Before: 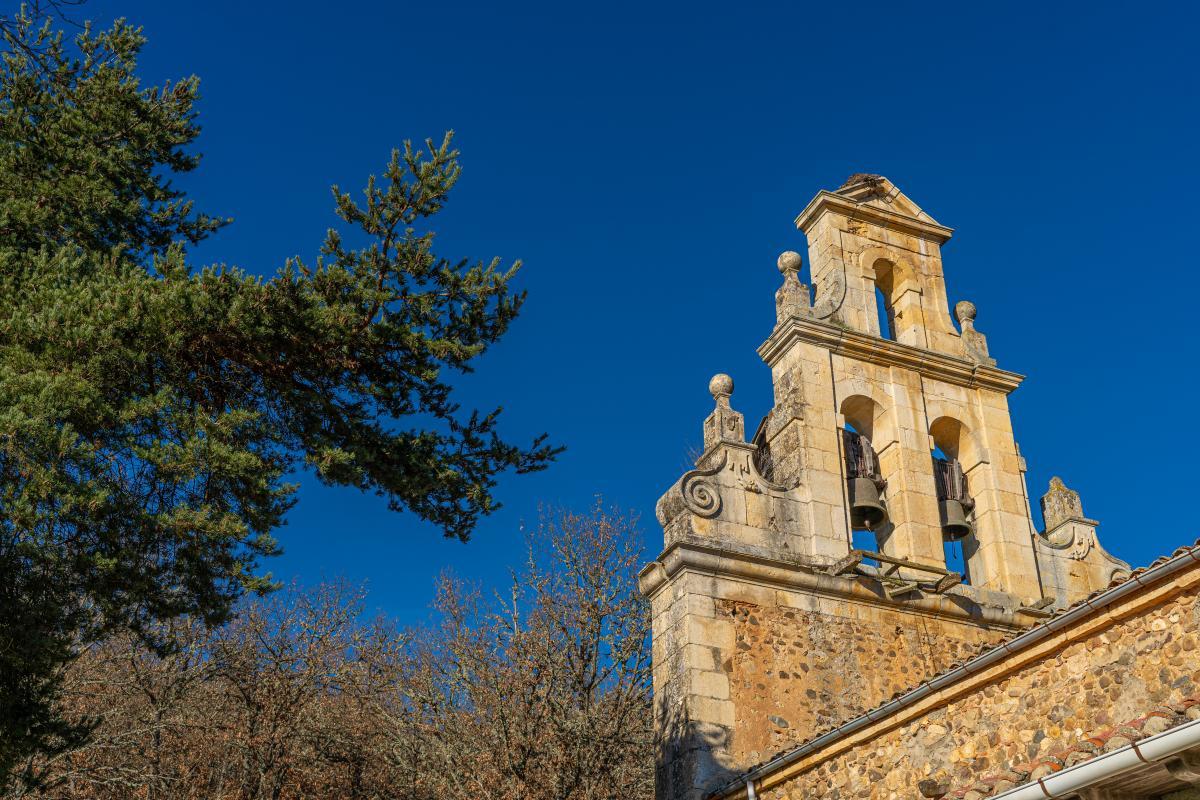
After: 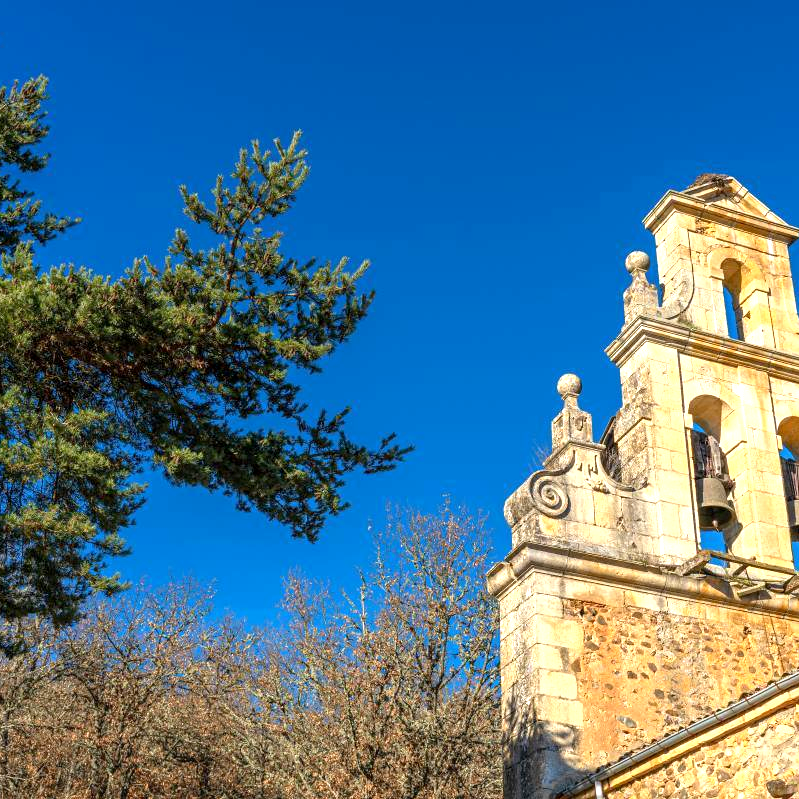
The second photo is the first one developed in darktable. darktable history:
crop and rotate: left 12.673%, right 20.66%
exposure: black level correction 0.001, exposure 1.116 EV, compensate highlight preservation false
